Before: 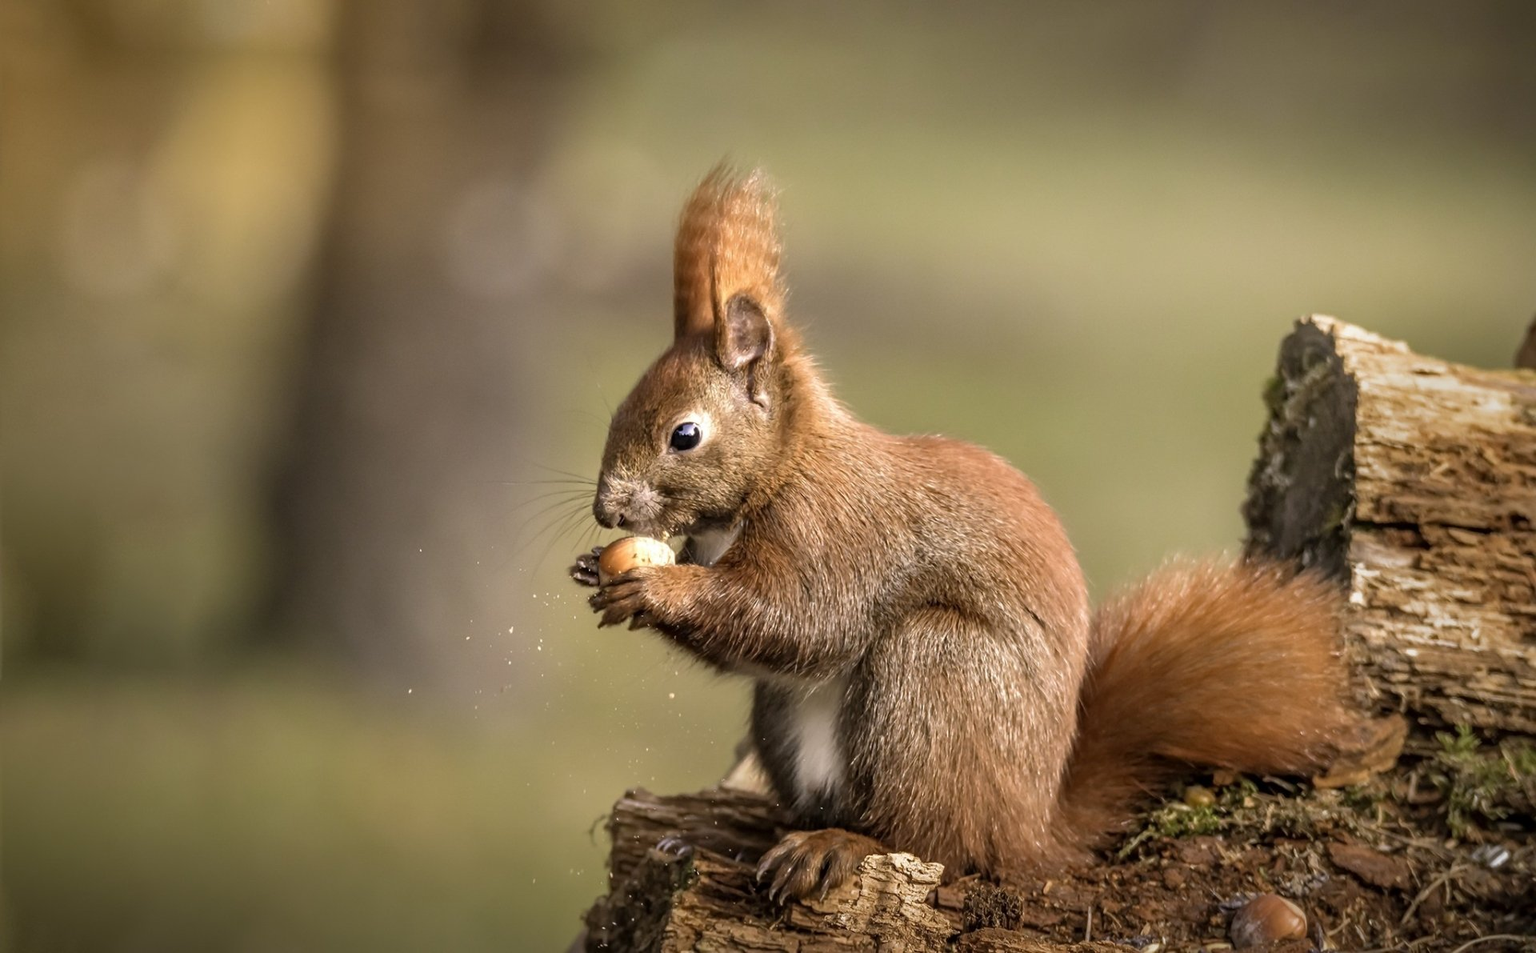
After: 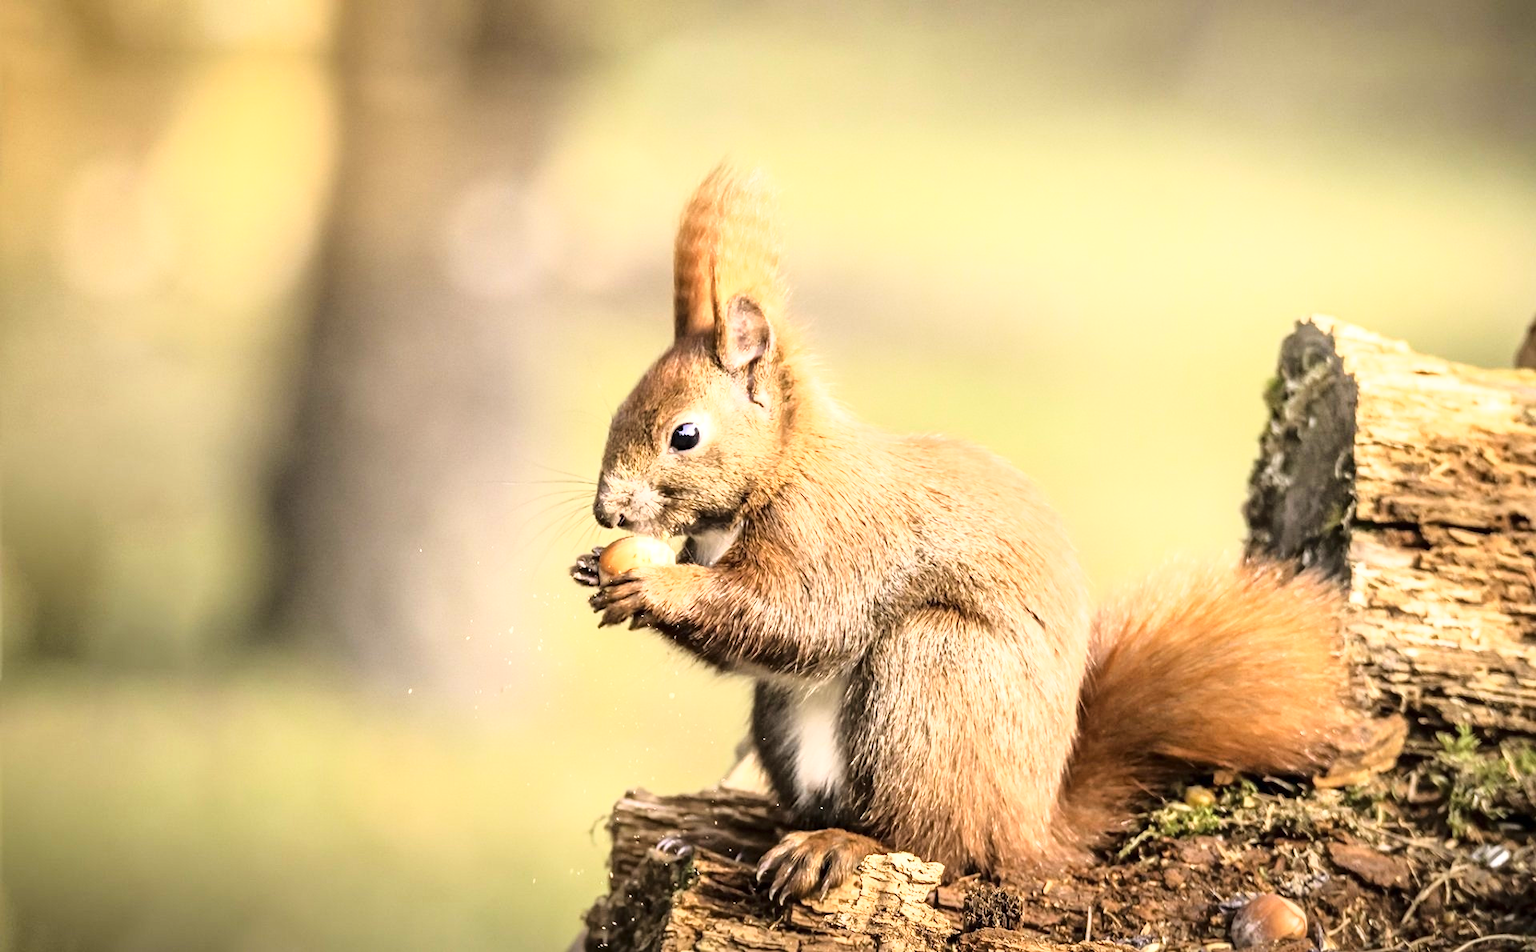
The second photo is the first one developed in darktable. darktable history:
base curve: curves: ch0 [(0, 0) (0.026, 0.03) (0.109, 0.232) (0.351, 0.748) (0.669, 0.968) (1, 1)]
exposure: exposure 0.608 EV, compensate highlight preservation false
